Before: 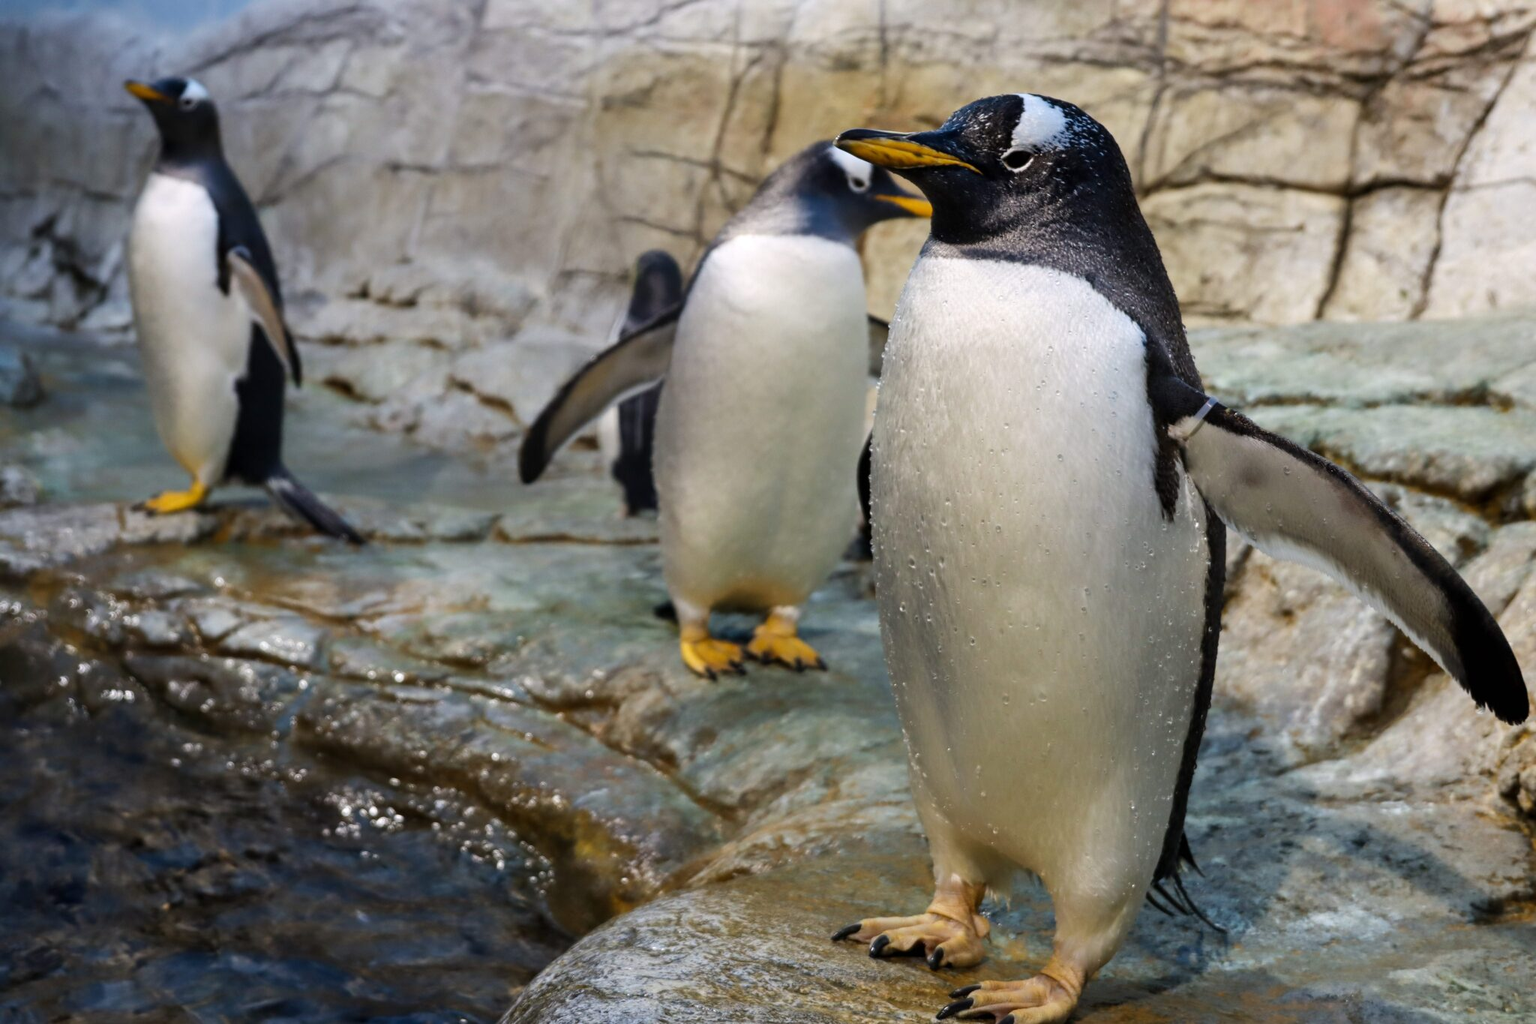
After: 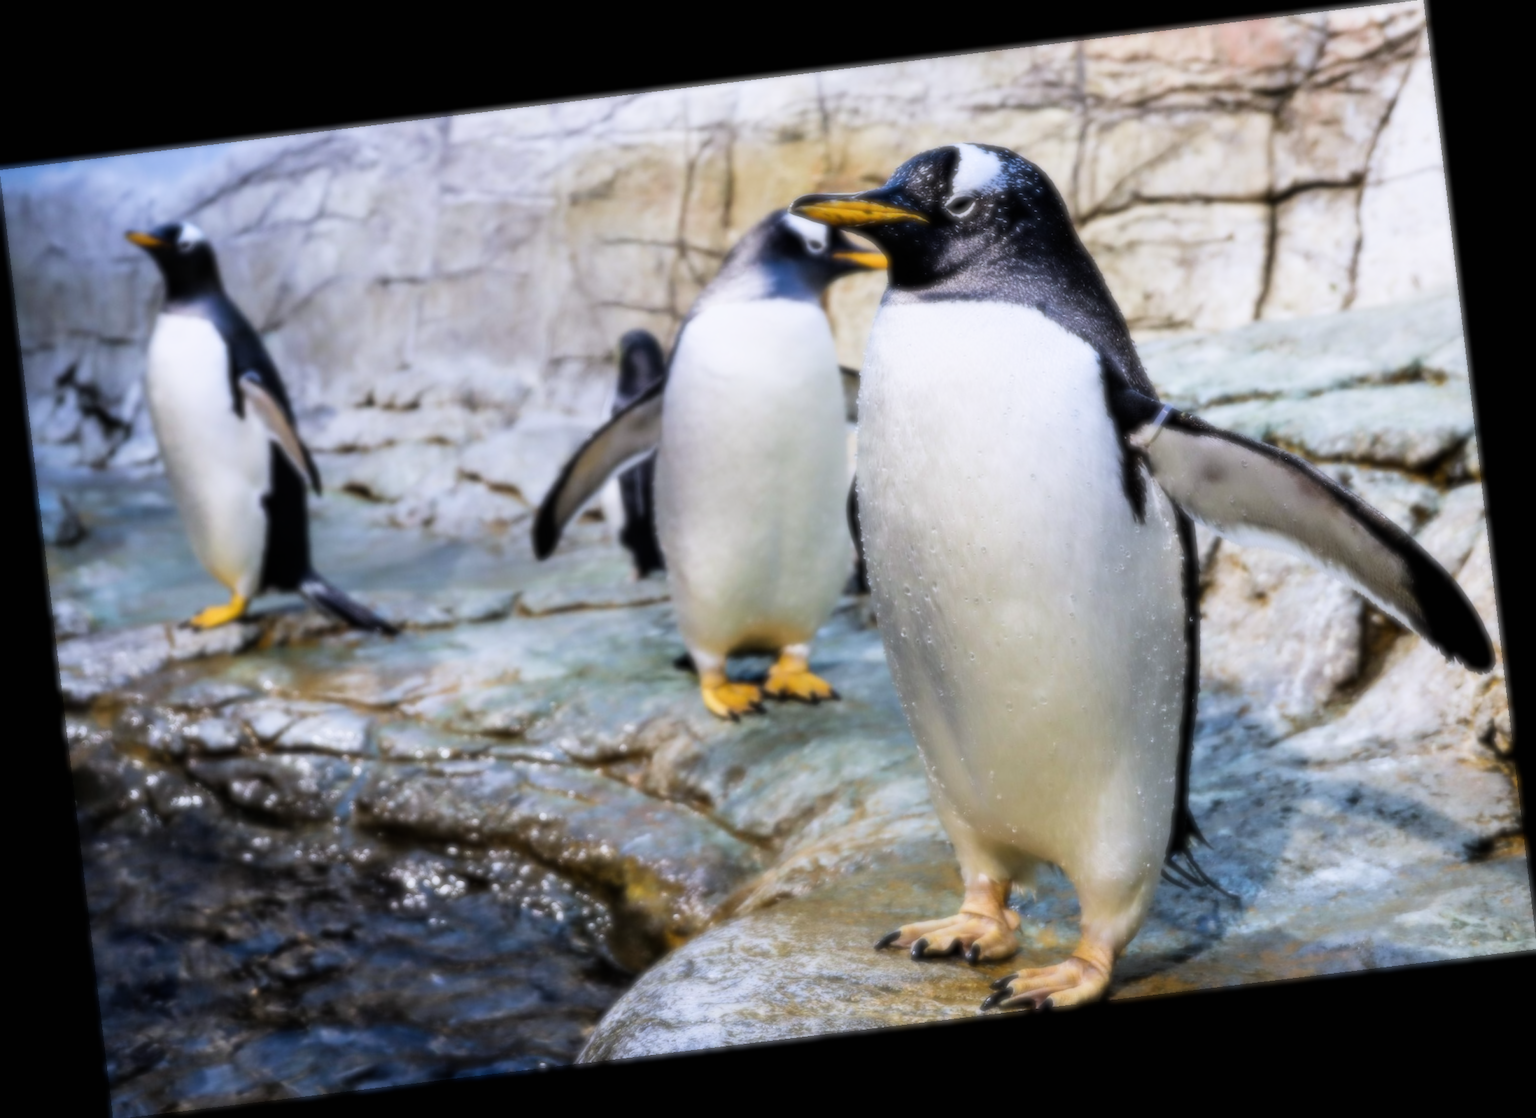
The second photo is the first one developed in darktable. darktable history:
rotate and perspective: rotation -6.83°, automatic cropping off
white balance: red 0.967, blue 1.119, emerald 0.756
exposure: exposure 0.657 EV, compensate highlight preservation false
filmic rgb: black relative exposure -7.75 EV, white relative exposure 4.4 EV, threshold 3 EV, hardness 3.76, latitude 50%, contrast 1.1, color science v5 (2021), contrast in shadows safe, contrast in highlights safe, enable highlight reconstruction true
bloom: size 13.65%, threshold 98.39%, strength 4.82%
soften: size 8.67%, mix 49%
